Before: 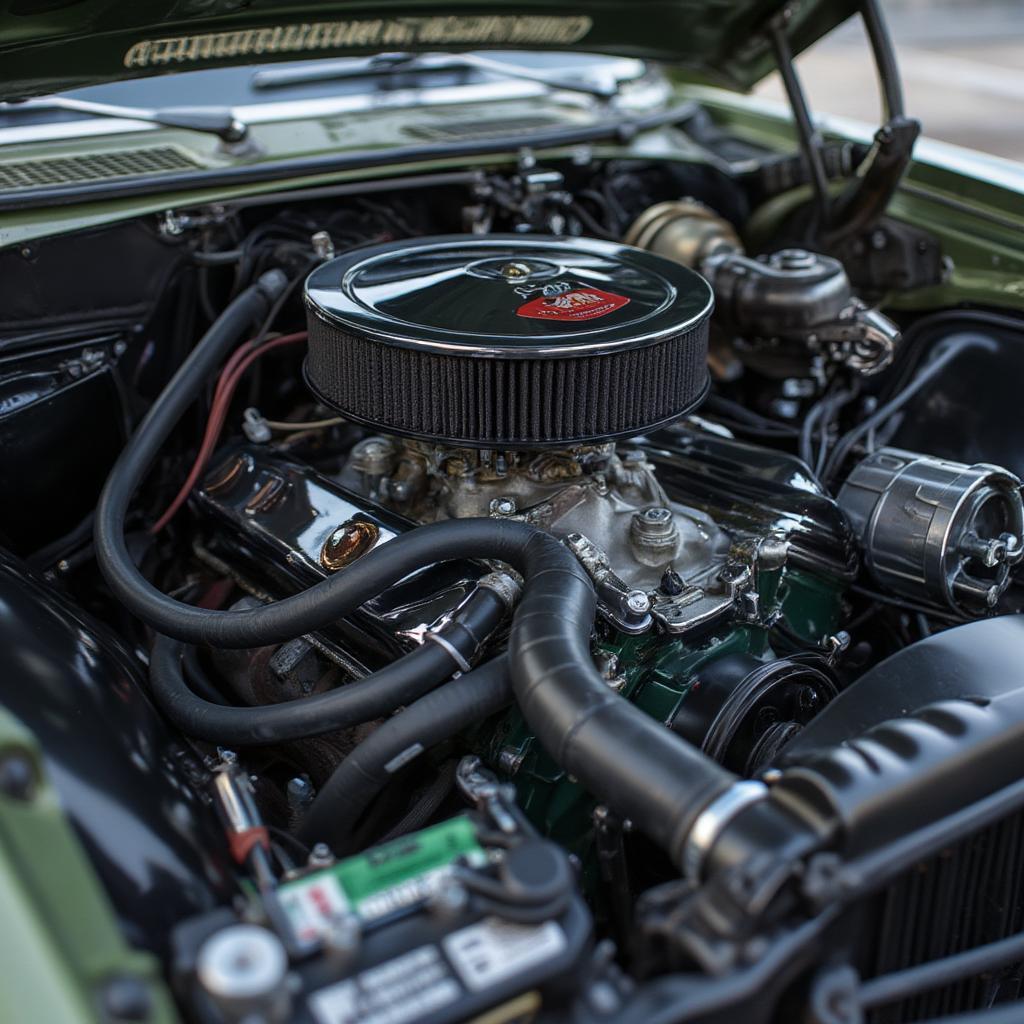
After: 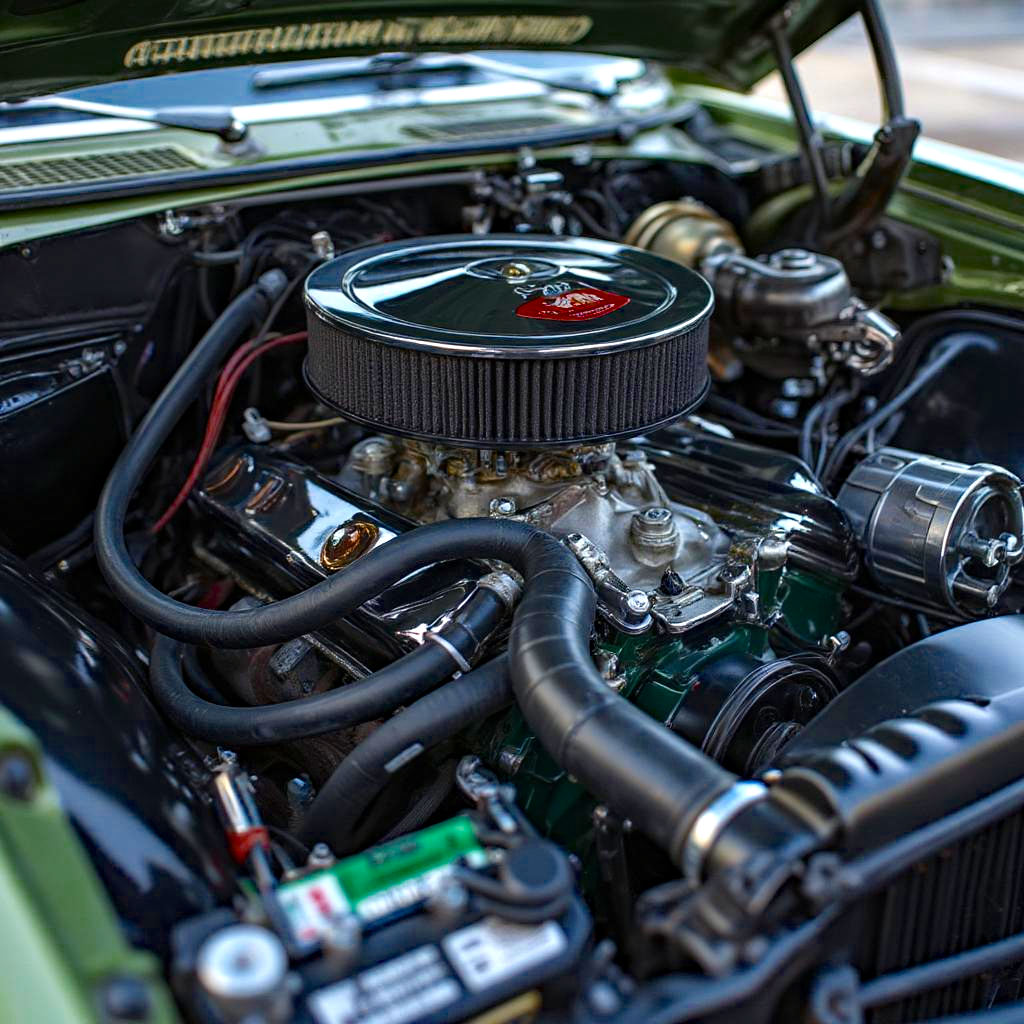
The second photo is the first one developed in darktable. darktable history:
haze removal: compatibility mode true, adaptive false
color balance rgb: perceptual saturation grading › global saturation 35.577%, saturation formula JzAzBz (2021)
exposure: black level correction 0, exposure 0.499 EV, compensate highlight preservation false
